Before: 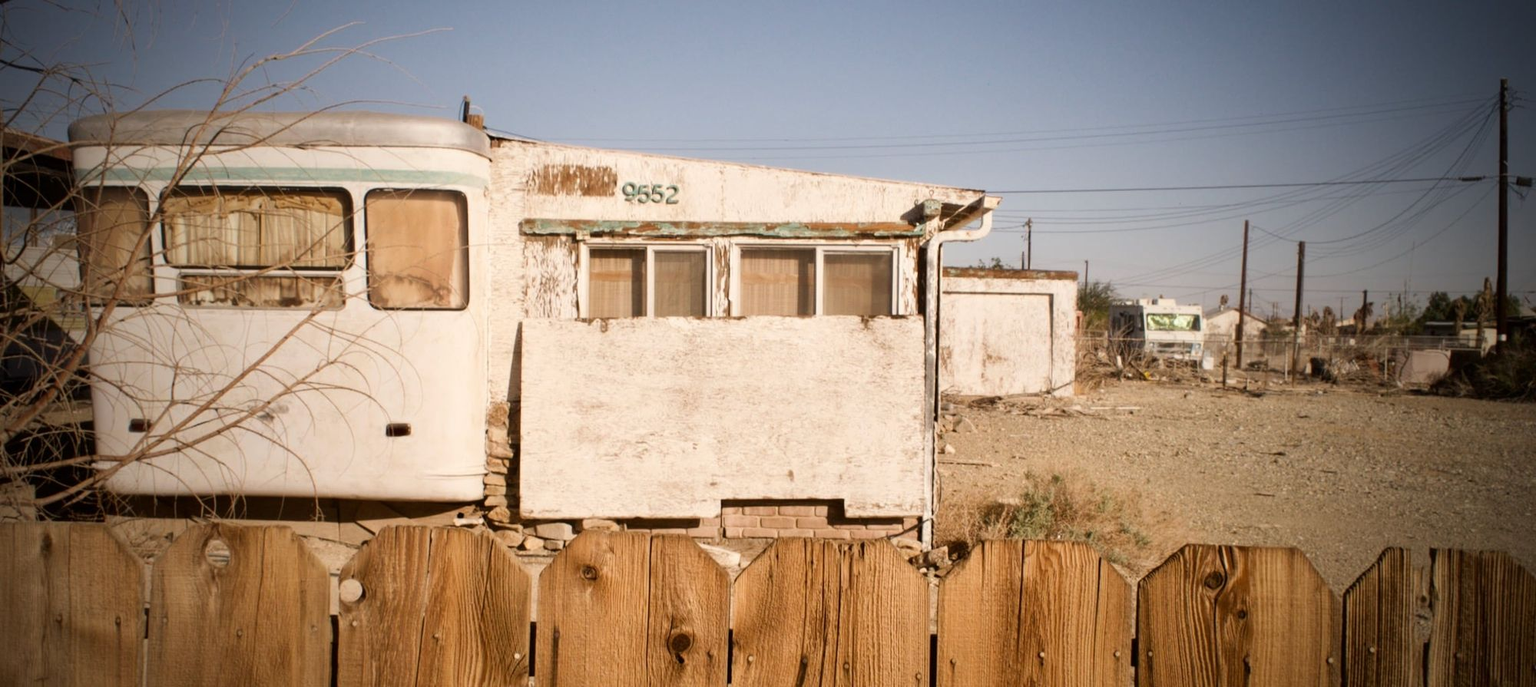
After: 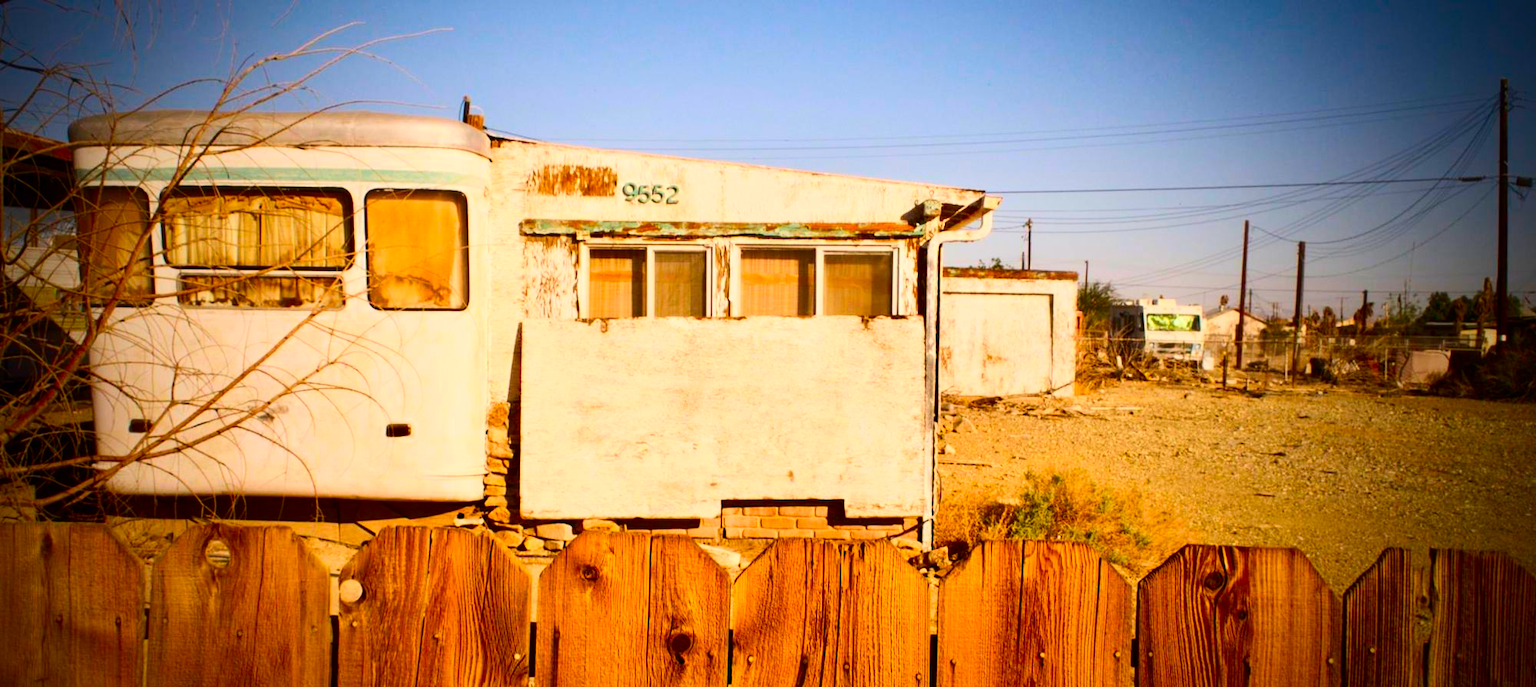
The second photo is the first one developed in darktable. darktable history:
contrast brightness saturation: contrast 0.26, brightness 0.02, saturation 0.87
color balance rgb: perceptual saturation grading › global saturation 25%, global vibrance 20%
